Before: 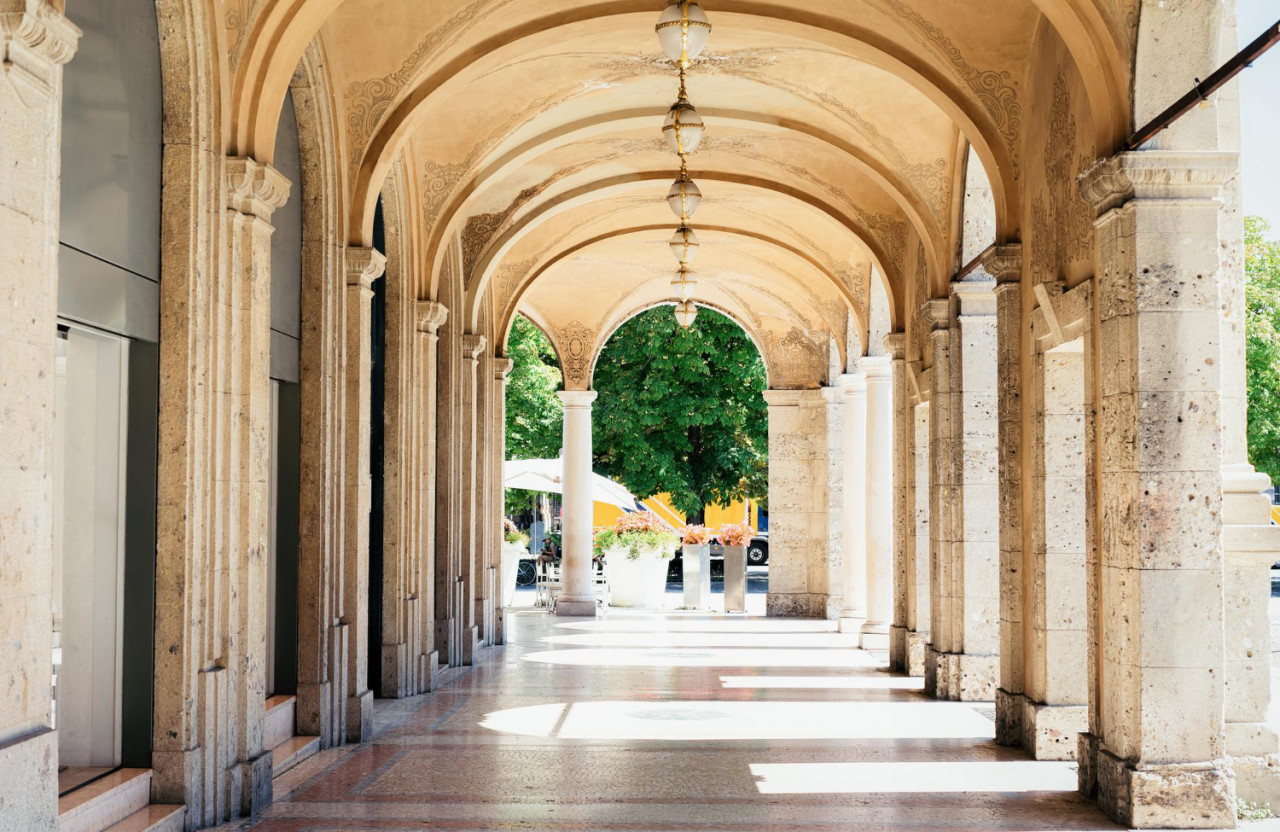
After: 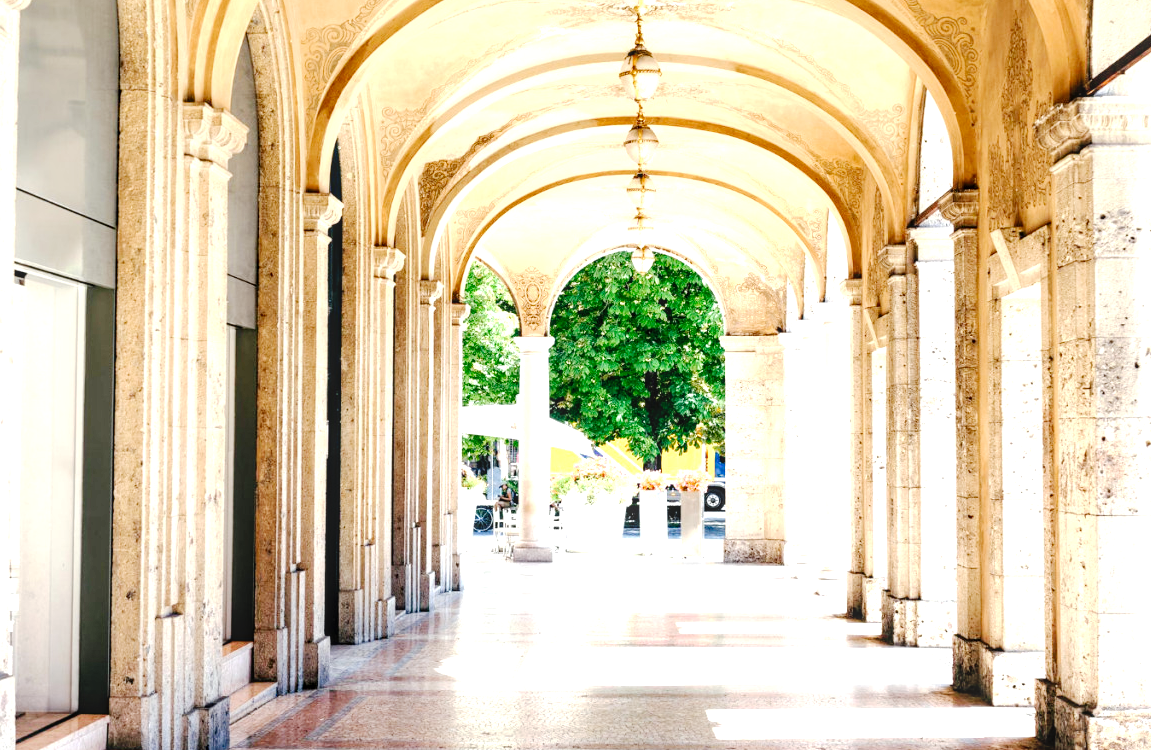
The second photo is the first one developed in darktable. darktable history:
local contrast: on, module defaults
tone curve: curves: ch0 [(0, 0) (0.003, 0.002) (0.011, 0.006) (0.025, 0.012) (0.044, 0.021) (0.069, 0.027) (0.1, 0.035) (0.136, 0.06) (0.177, 0.108) (0.224, 0.173) (0.277, 0.26) (0.335, 0.353) (0.399, 0.453) (0.468, 0.555) (0.543, 0.641) (0.623, 0.724) (0.709, 0.792) (0.801, 0.857) (0.898, 0.918) (1, 1)], preserve colors none
crop: left 3.413%, top 6.514%, right 6.613%, bottom 3.299%
exposure: black level correction 0, exposure 1.001 EV, compensate exposure bias true, compensate highlight preservation false
